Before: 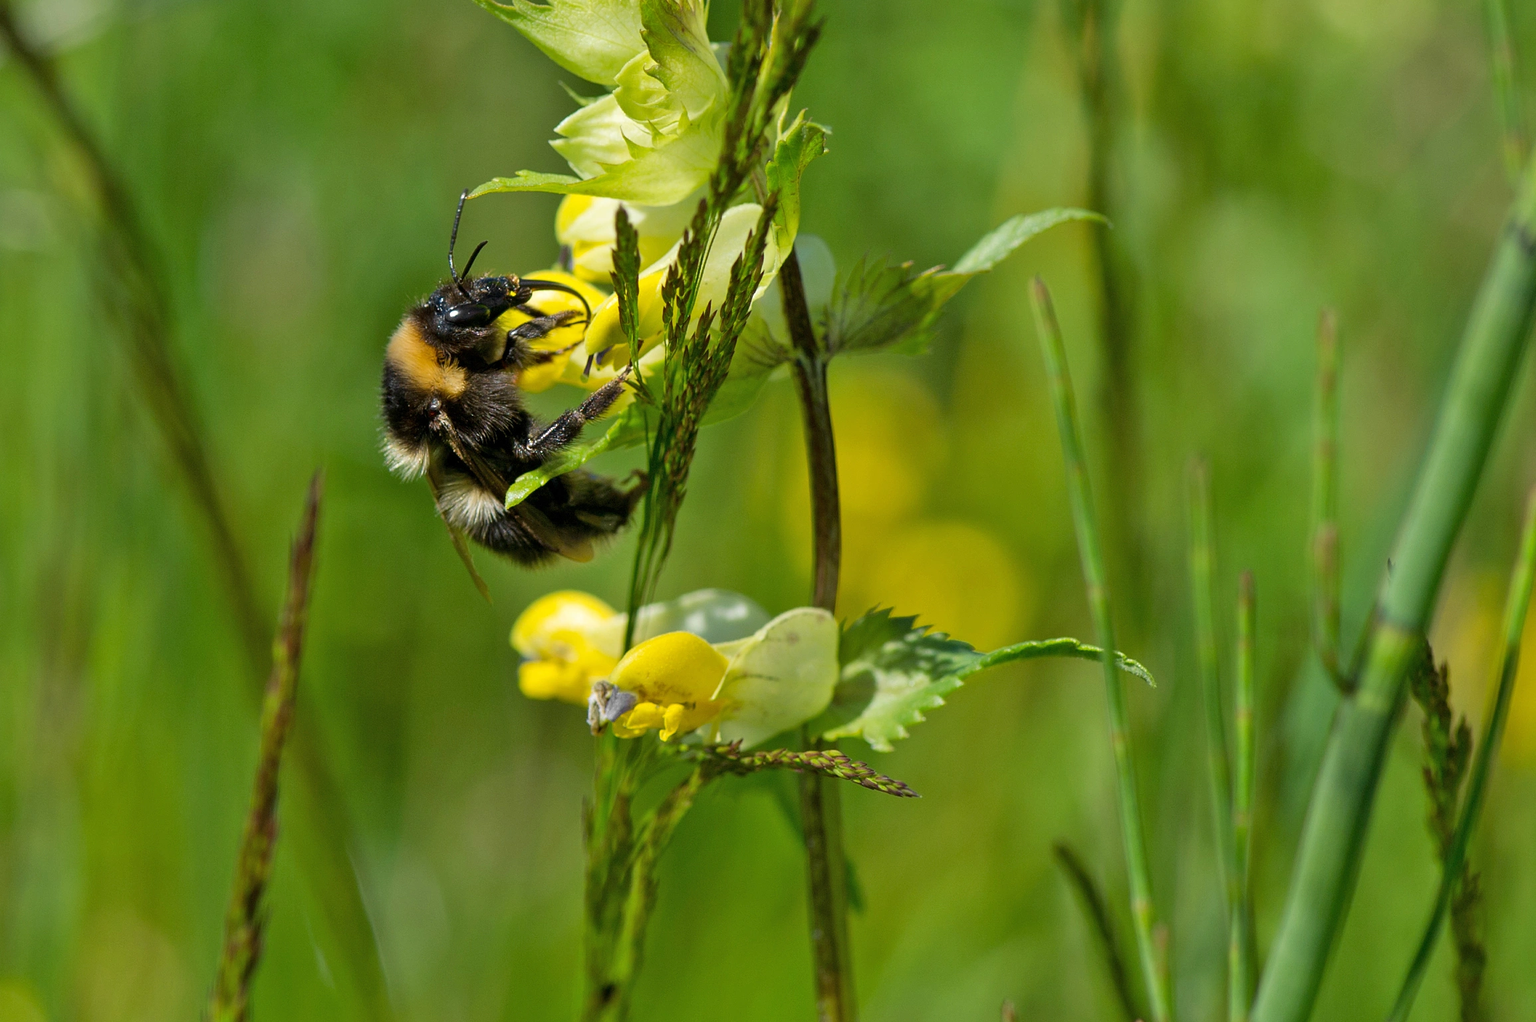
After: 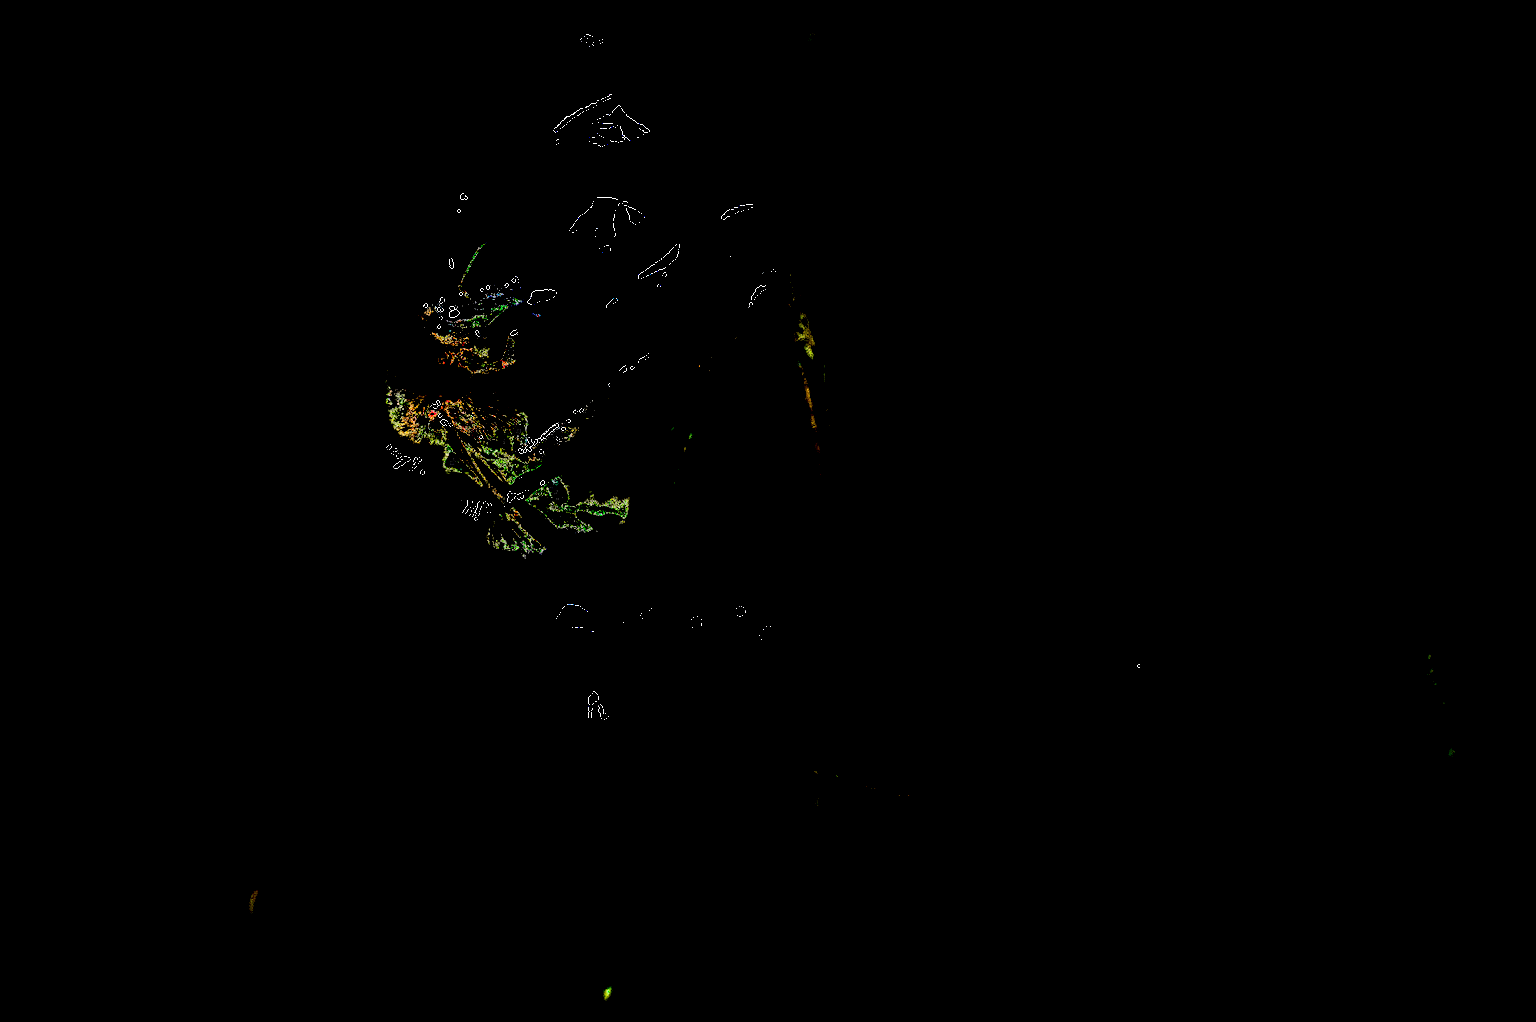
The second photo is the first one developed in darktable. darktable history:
exposure: exposure 7.937 EV, compensate highlight preservation false
color balance rgb: global offset › luminance -0.47%, perceptual saturation grading › global saturation 25.463%, perceptual brilliance grading › highlights 5.116%, perceptual brilliance grading › shadows -9.434%
shadows and highlights: shadows 36.18, highlights -27.5, soften with gaussian
